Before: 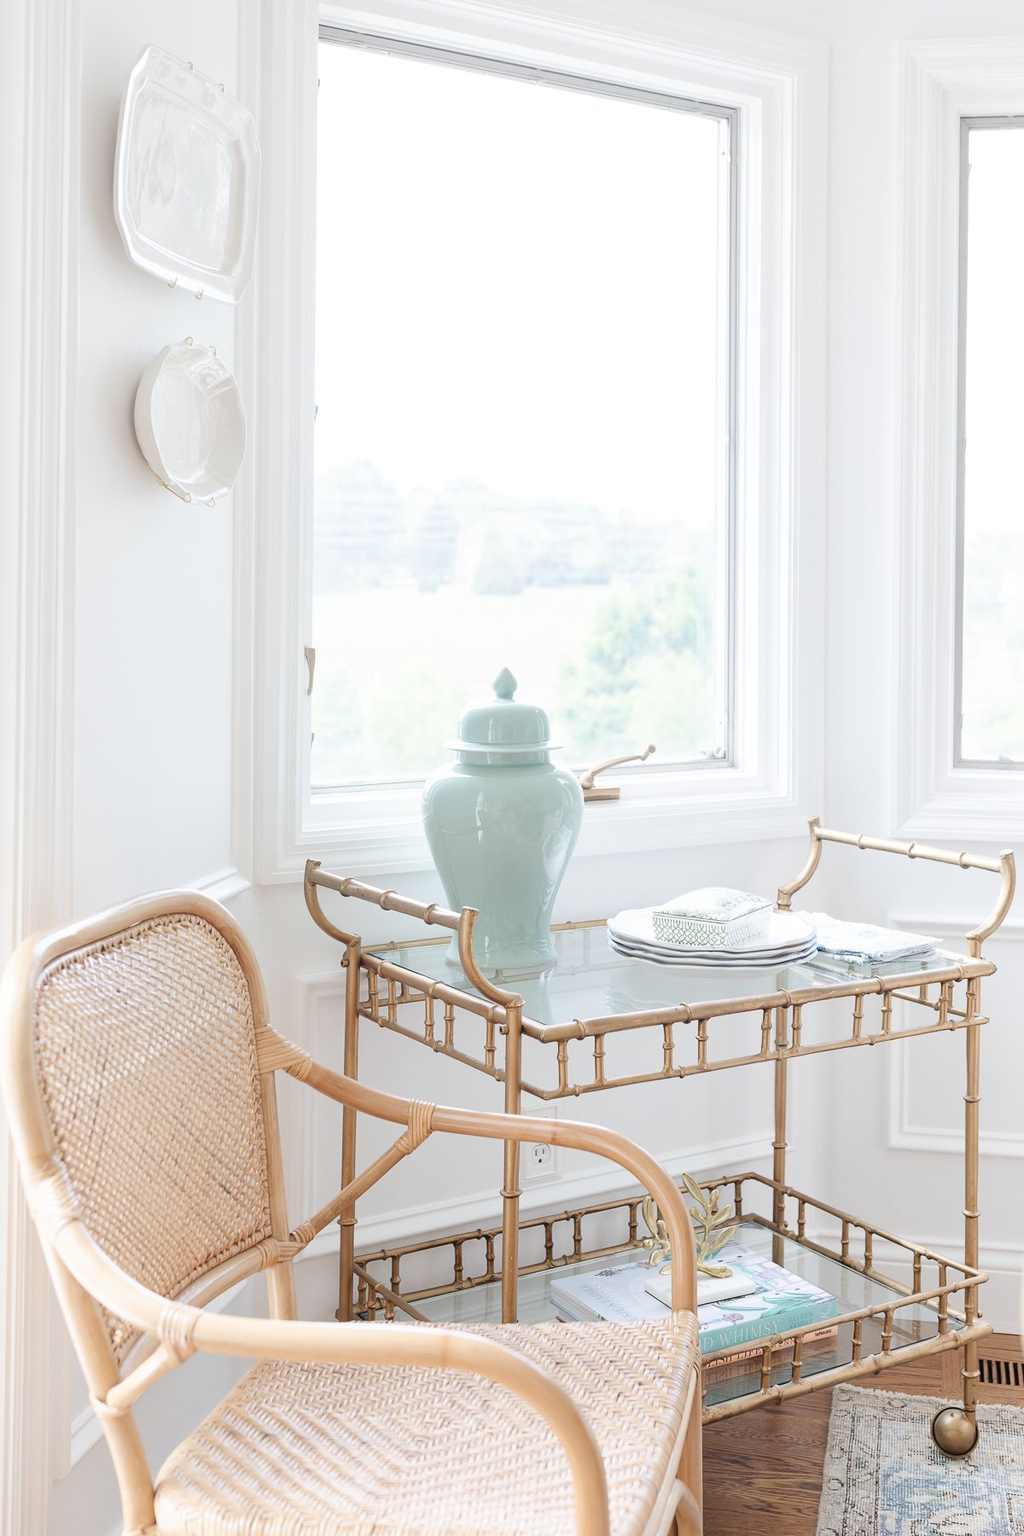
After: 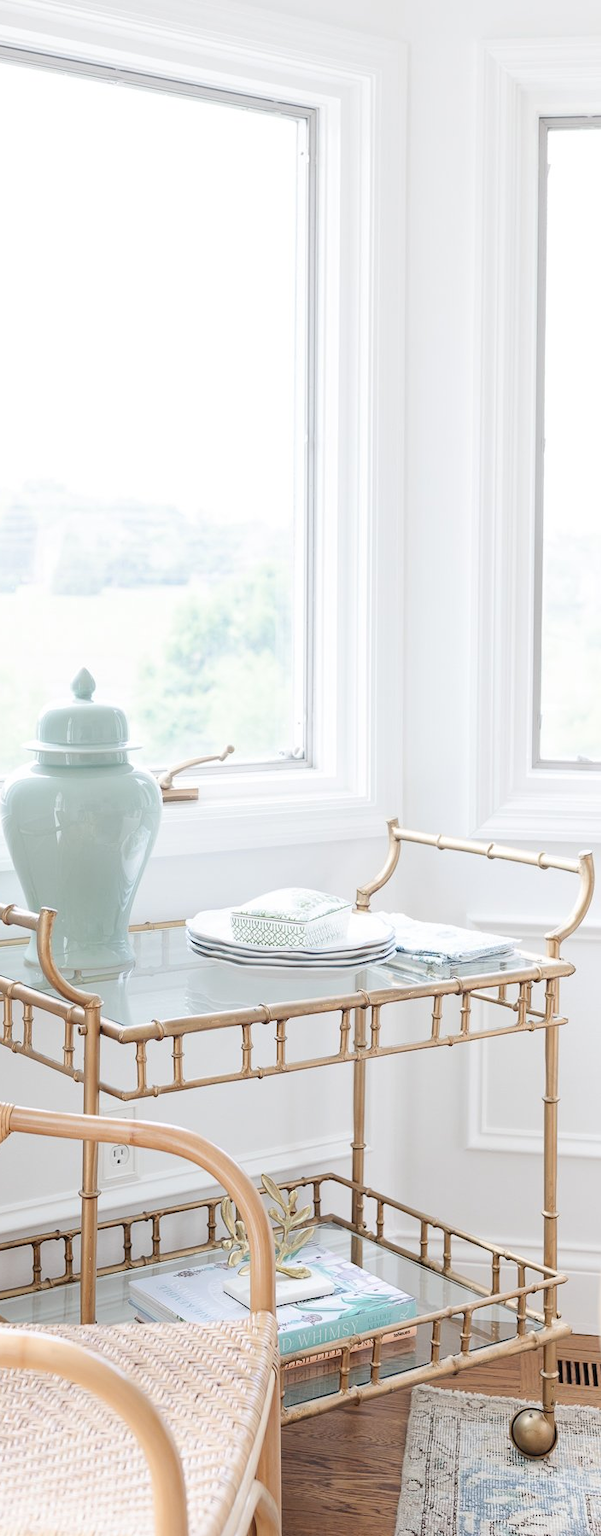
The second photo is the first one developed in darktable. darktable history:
crop: left 41.189%
